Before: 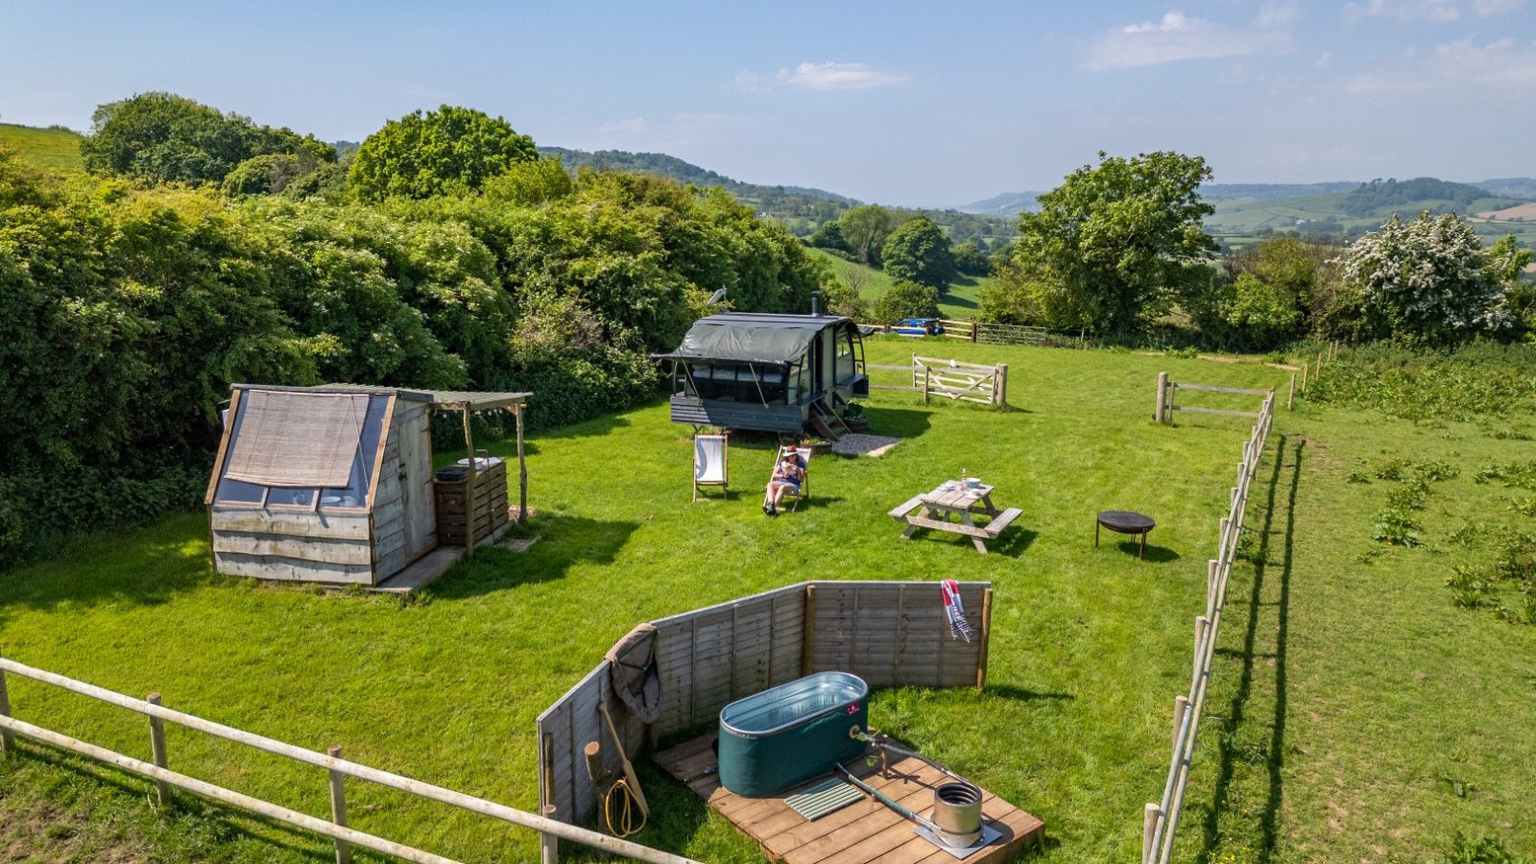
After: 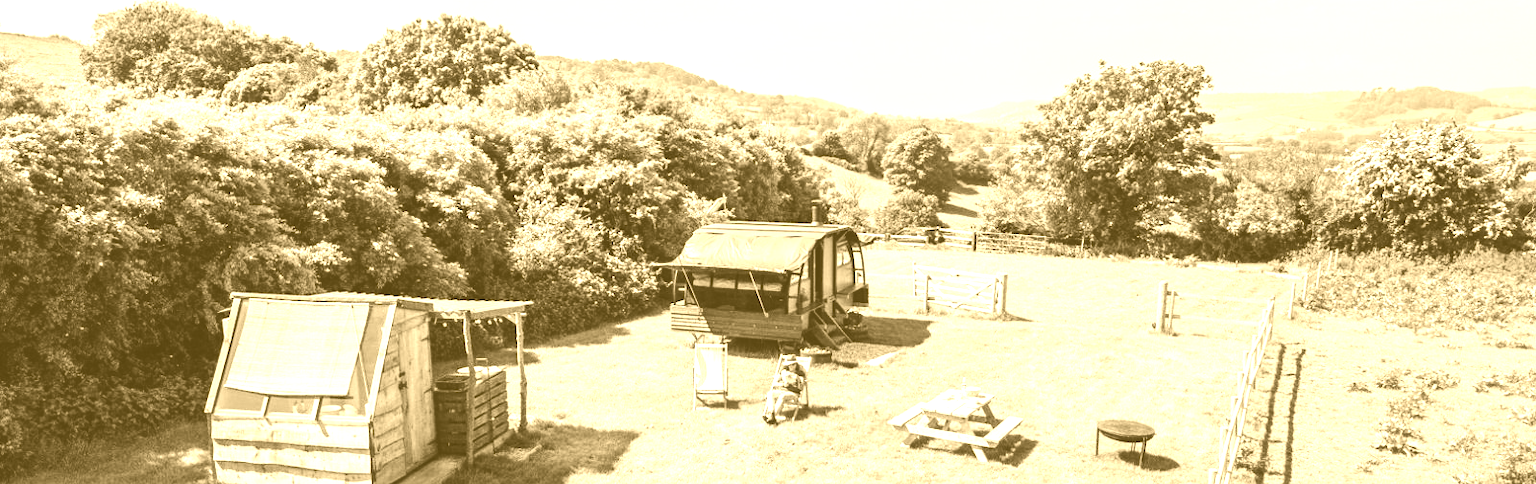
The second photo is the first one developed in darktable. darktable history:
crop and rotate: top 10.605%, bottom 33.274%
base curve: curves: ch0 [(0, 0) (0.028, 0.03) (0.121, 0.232) (0.46, 0.748) (0.859, 0.968) (1, 1)], preserve colors none
colorize: hue 36°, source mix 100%
